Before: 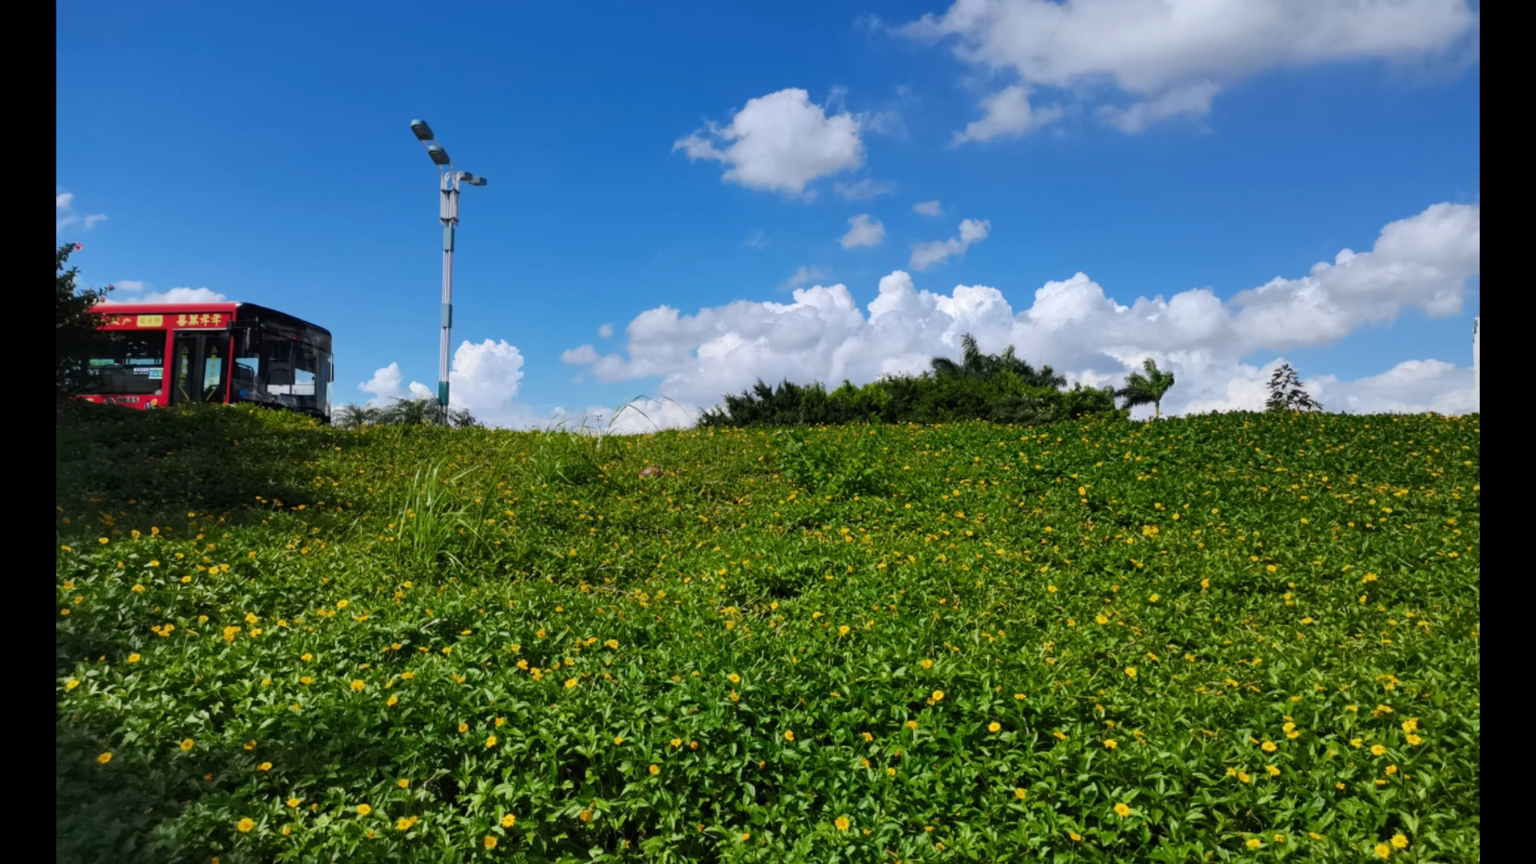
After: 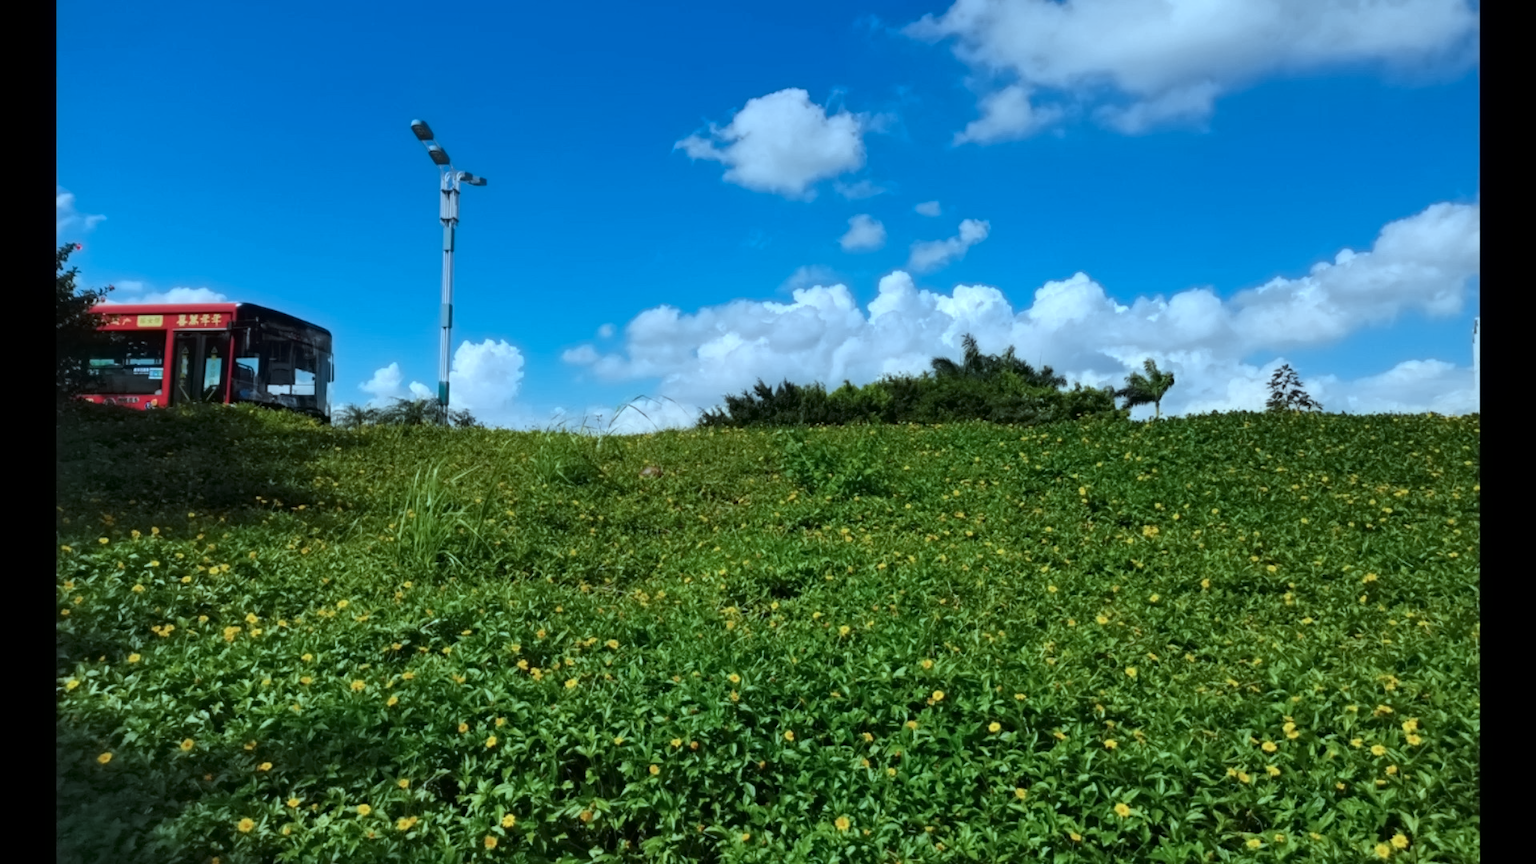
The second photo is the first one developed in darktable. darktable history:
contrast equalizer: y [[0.5 ×6], [0.5 ×6], [0.5 ×6], [0 ×6], [0, 0.039, 0.251, 0.29, 0.293, 0.292]]
color correction: highlights a* -11.34, highlights b* -15.39
